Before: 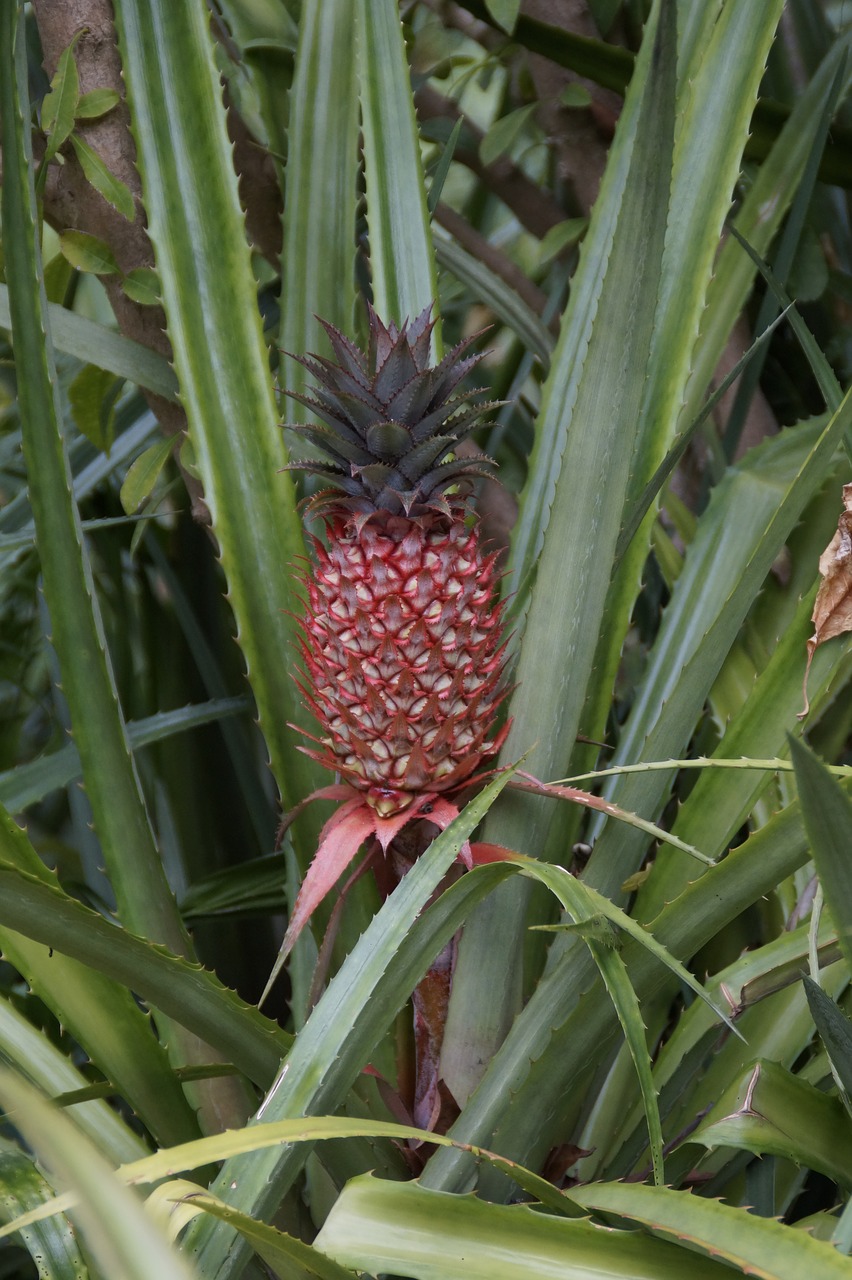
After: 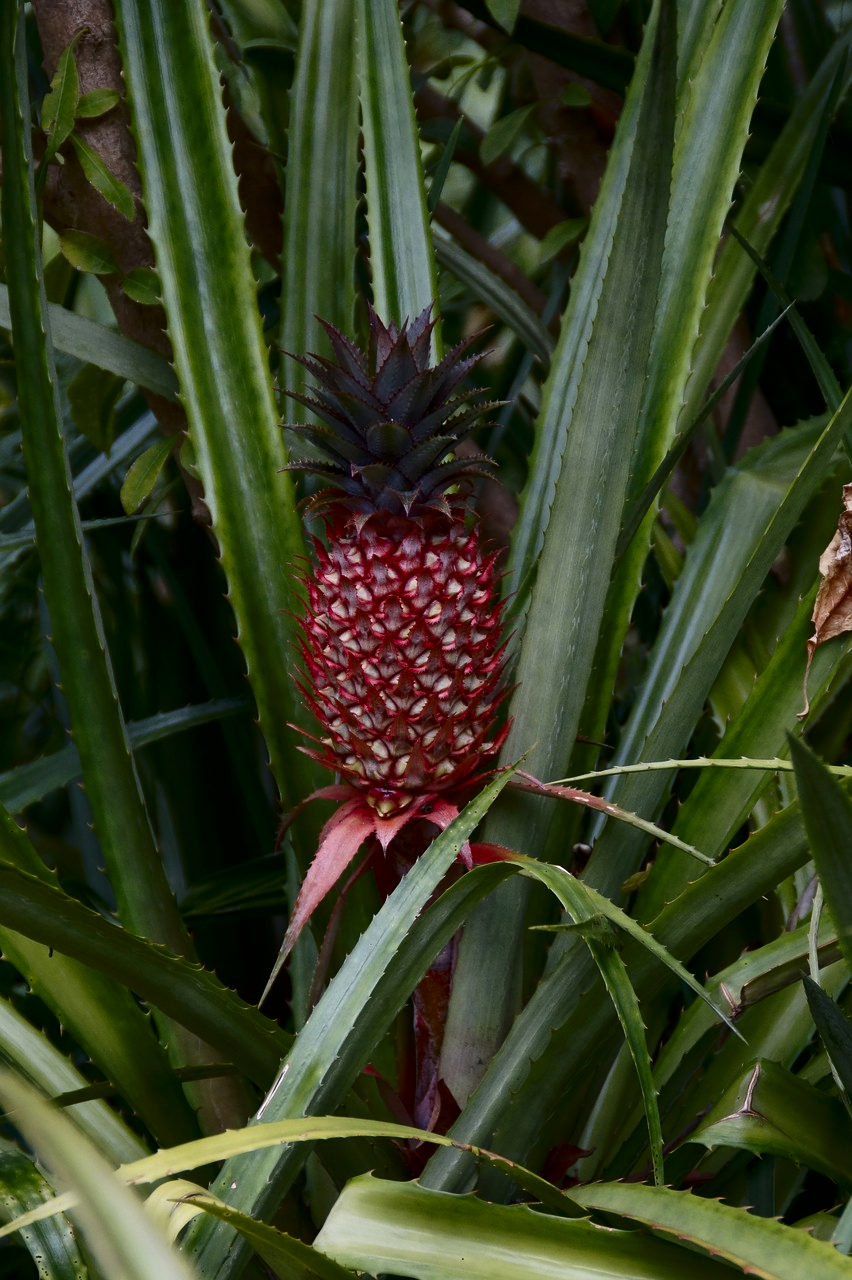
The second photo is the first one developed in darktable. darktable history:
white balance: red 1, blue 1
contrast brightness saturation: contrast 0.19, brightness -0.24, saturation 0.11
